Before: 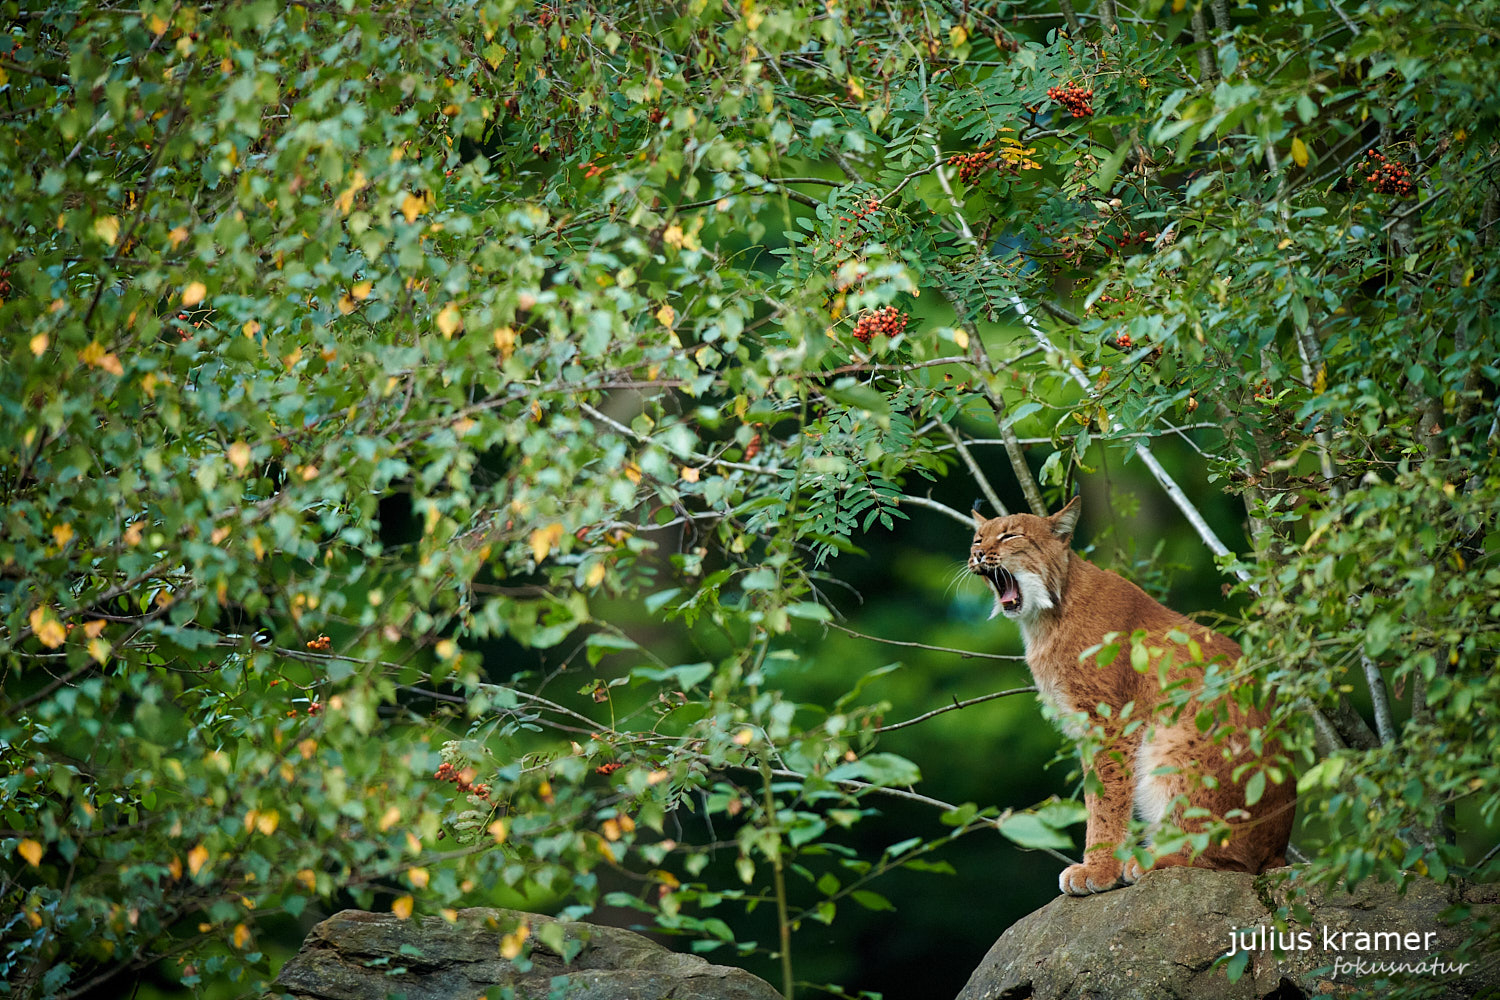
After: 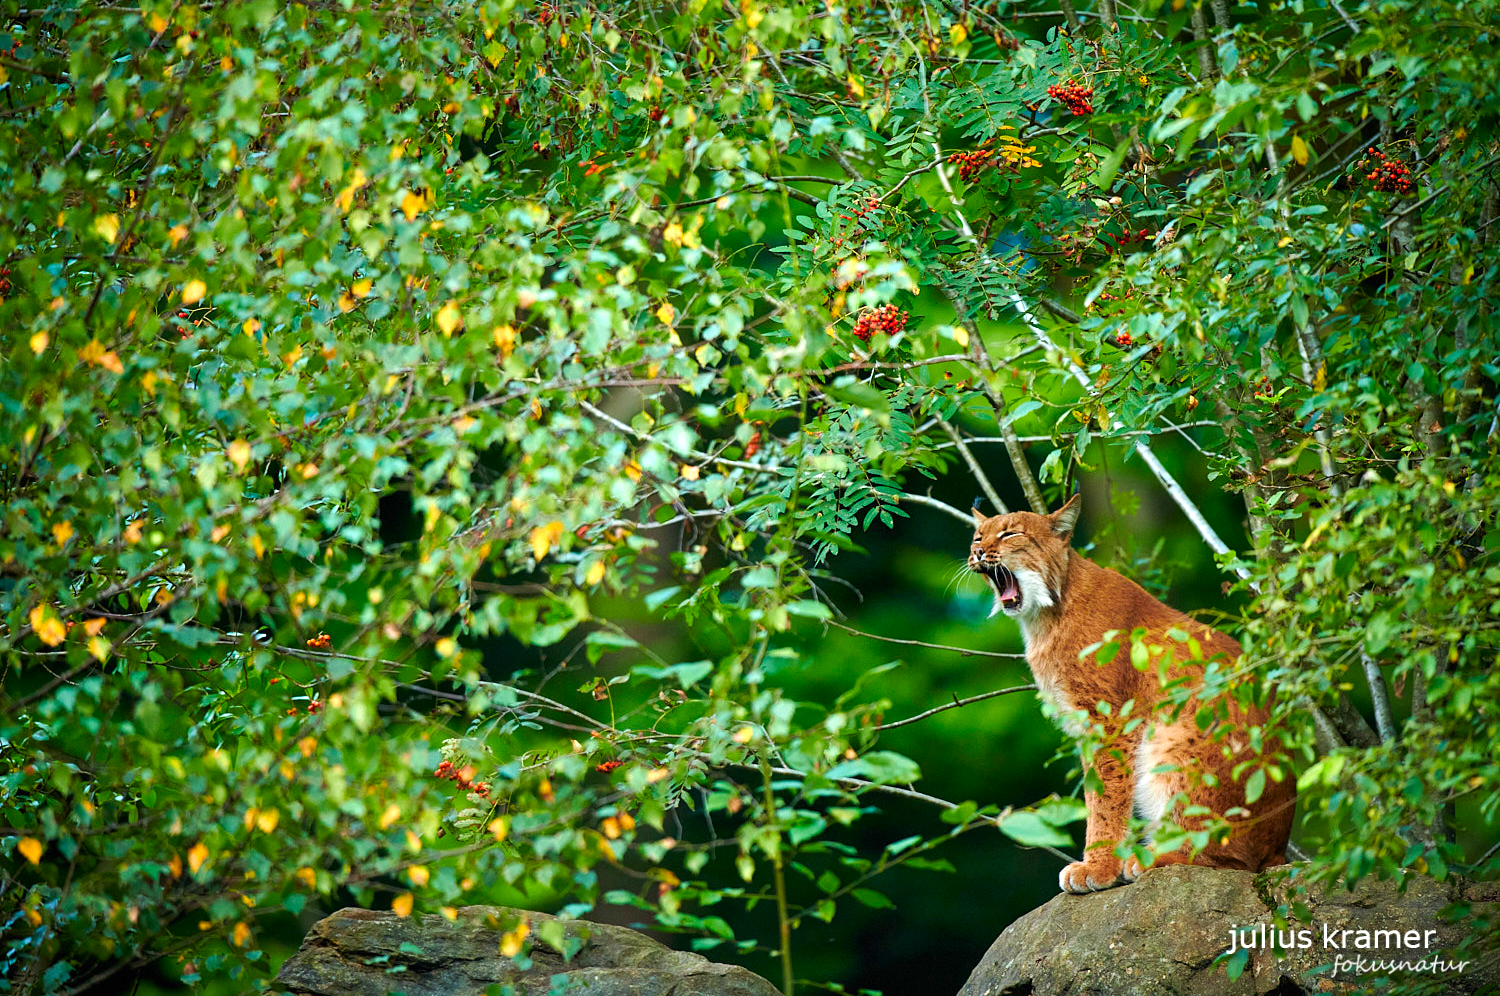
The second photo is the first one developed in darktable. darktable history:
contrast brightness saturation: brightness -0.027, saturation 0.349
crop: top 0.234%, bottom 0.127%
exposure: black level correction 0, exposure 0.498 EV, compensate exposure bias true, compensate highlight preservation false
